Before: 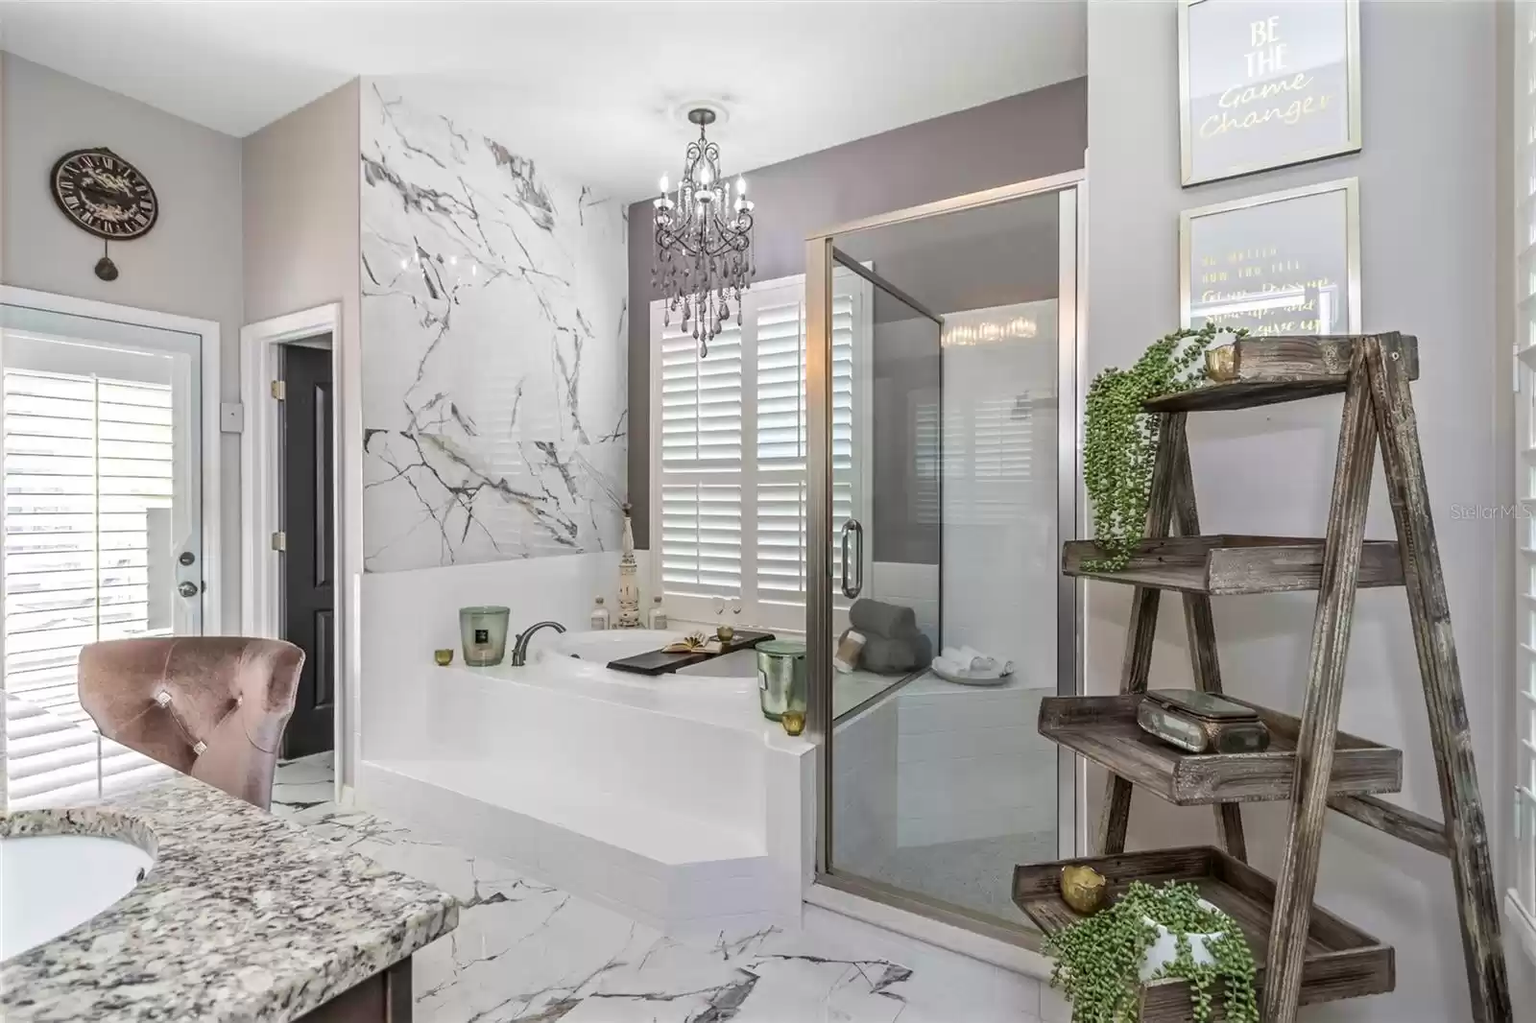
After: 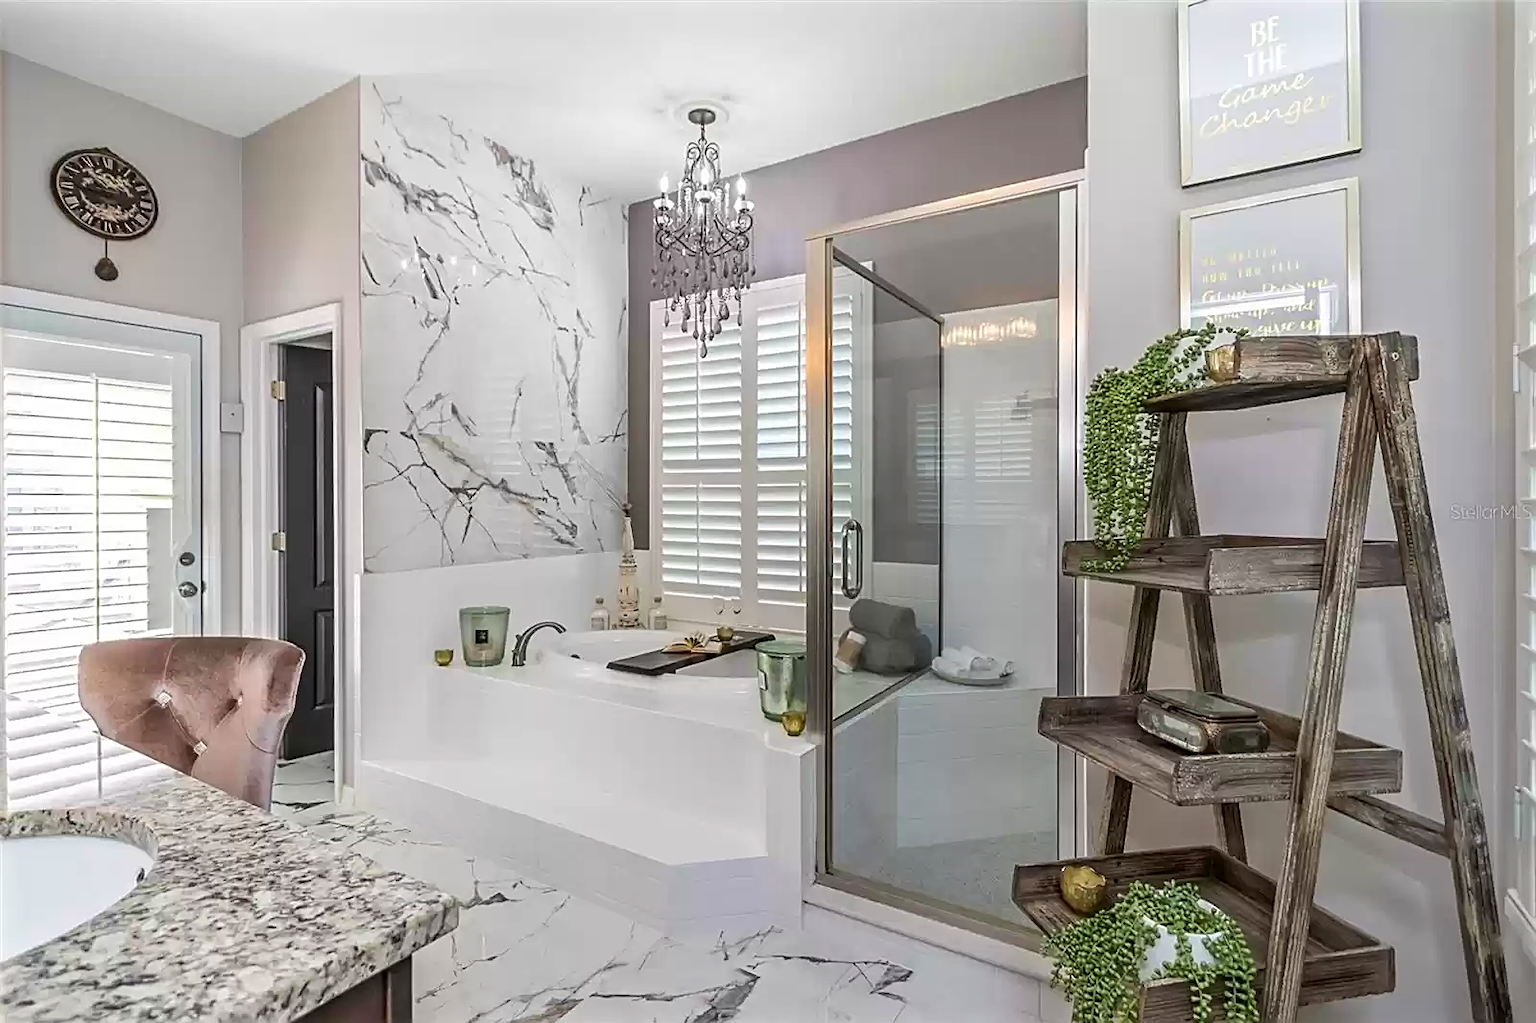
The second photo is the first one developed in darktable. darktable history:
contrast brightness saturation: saturation 0.179
sharpen: on, module defaults
